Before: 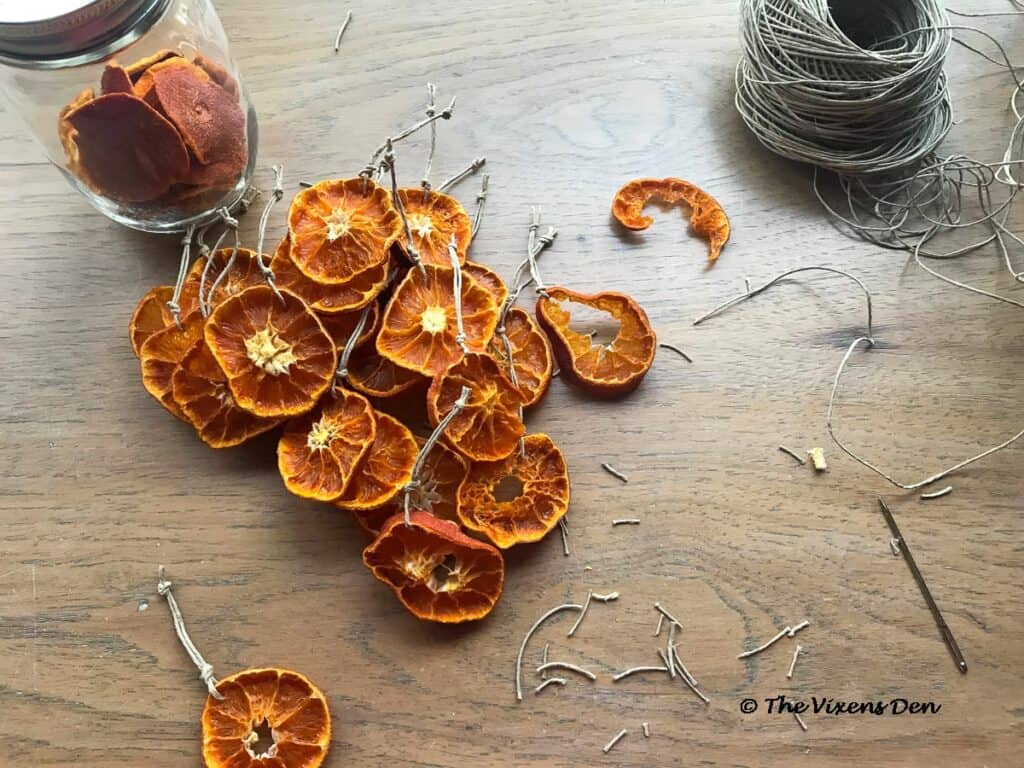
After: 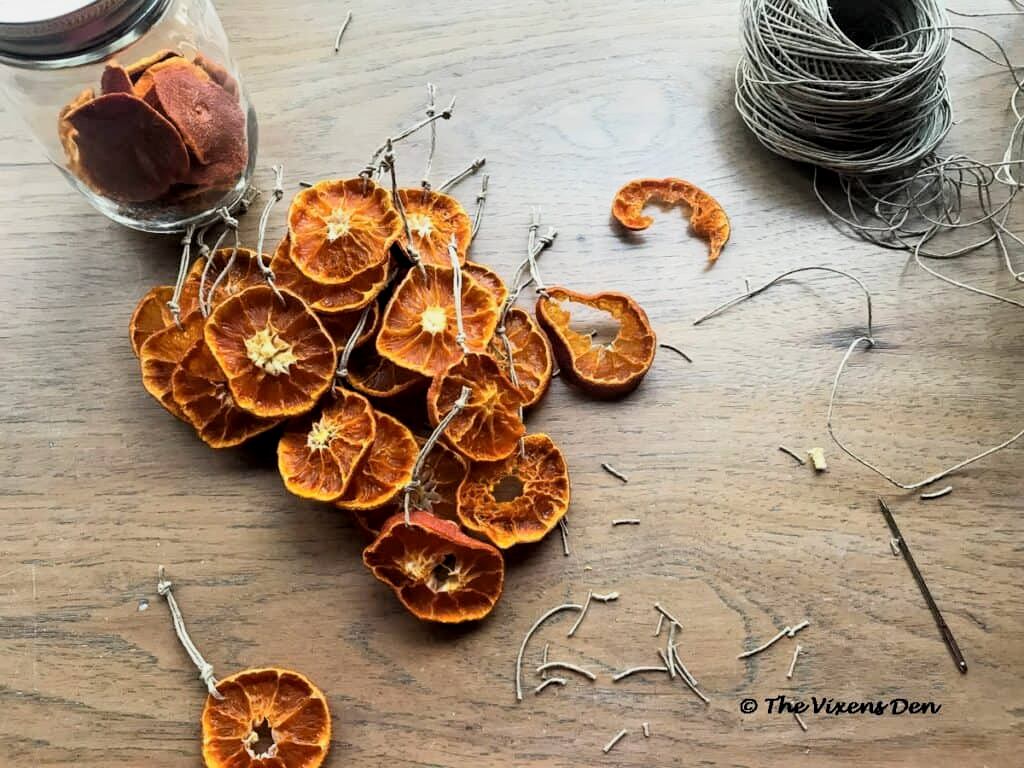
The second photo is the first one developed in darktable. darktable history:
local contrast: highlights 107%, shadows 99%, detail 120%, midtone range 0.2
filmic rgb: middle gray luminance 12.84%, black relative exposure -10.17 EV, white relative exposure 3.47 EV, target black luminance 0%, hardness 5.66, latitude 45.02%, contrast 1.22, highlights saturation mix 6.12%, shadows ↔ highlights balance 26.8%
